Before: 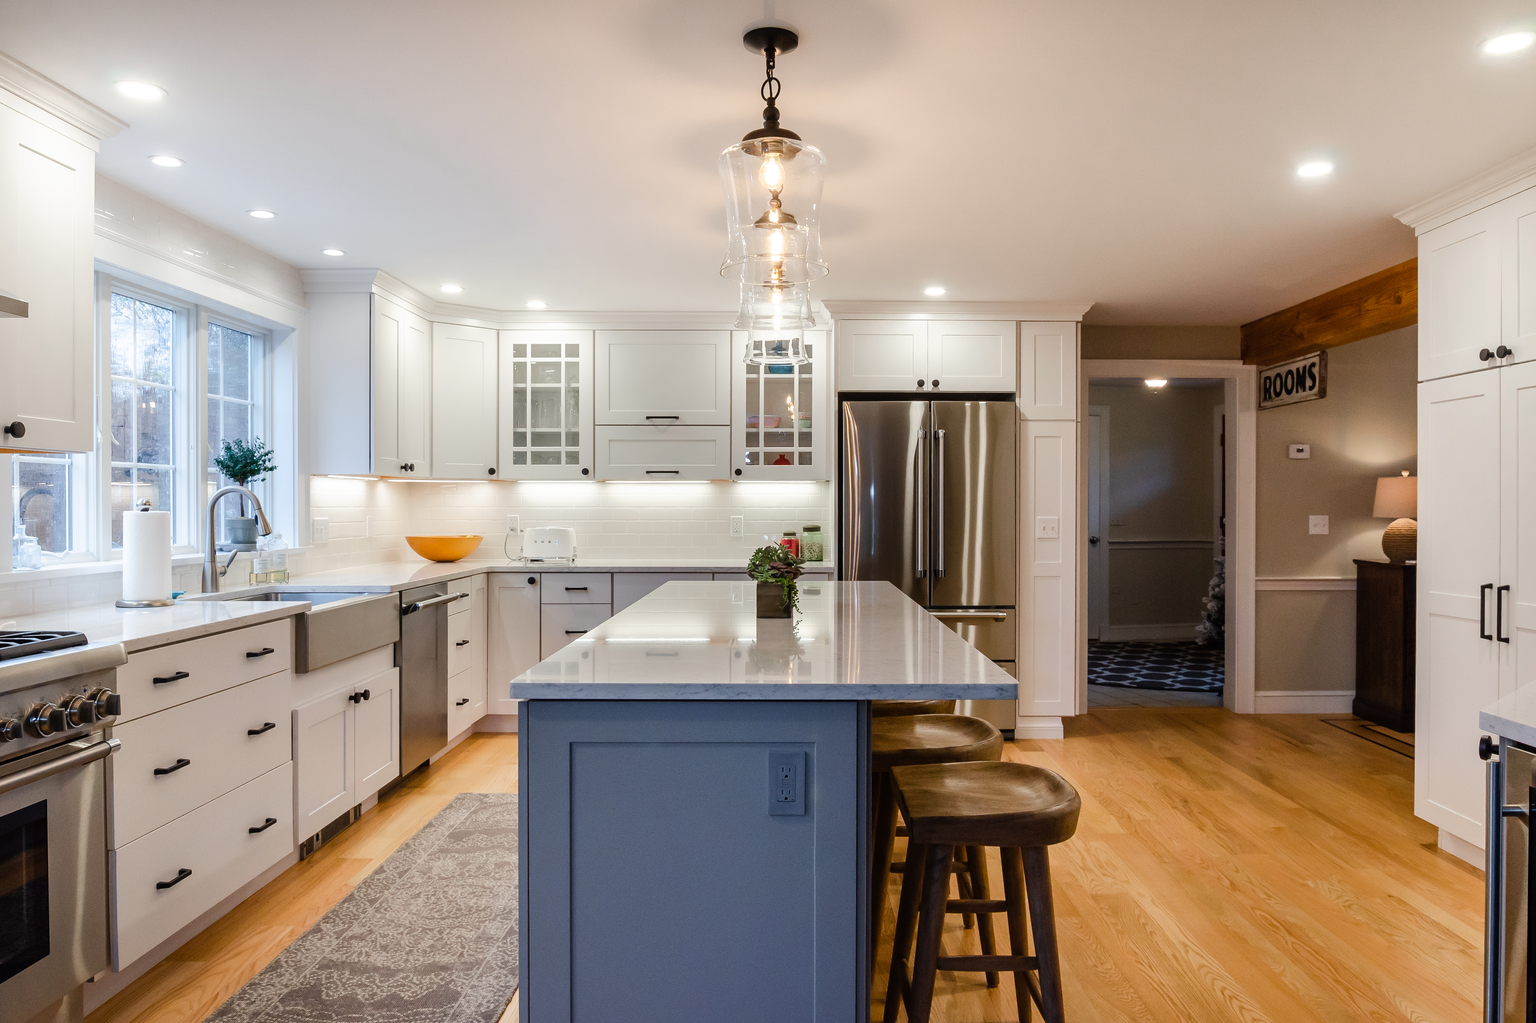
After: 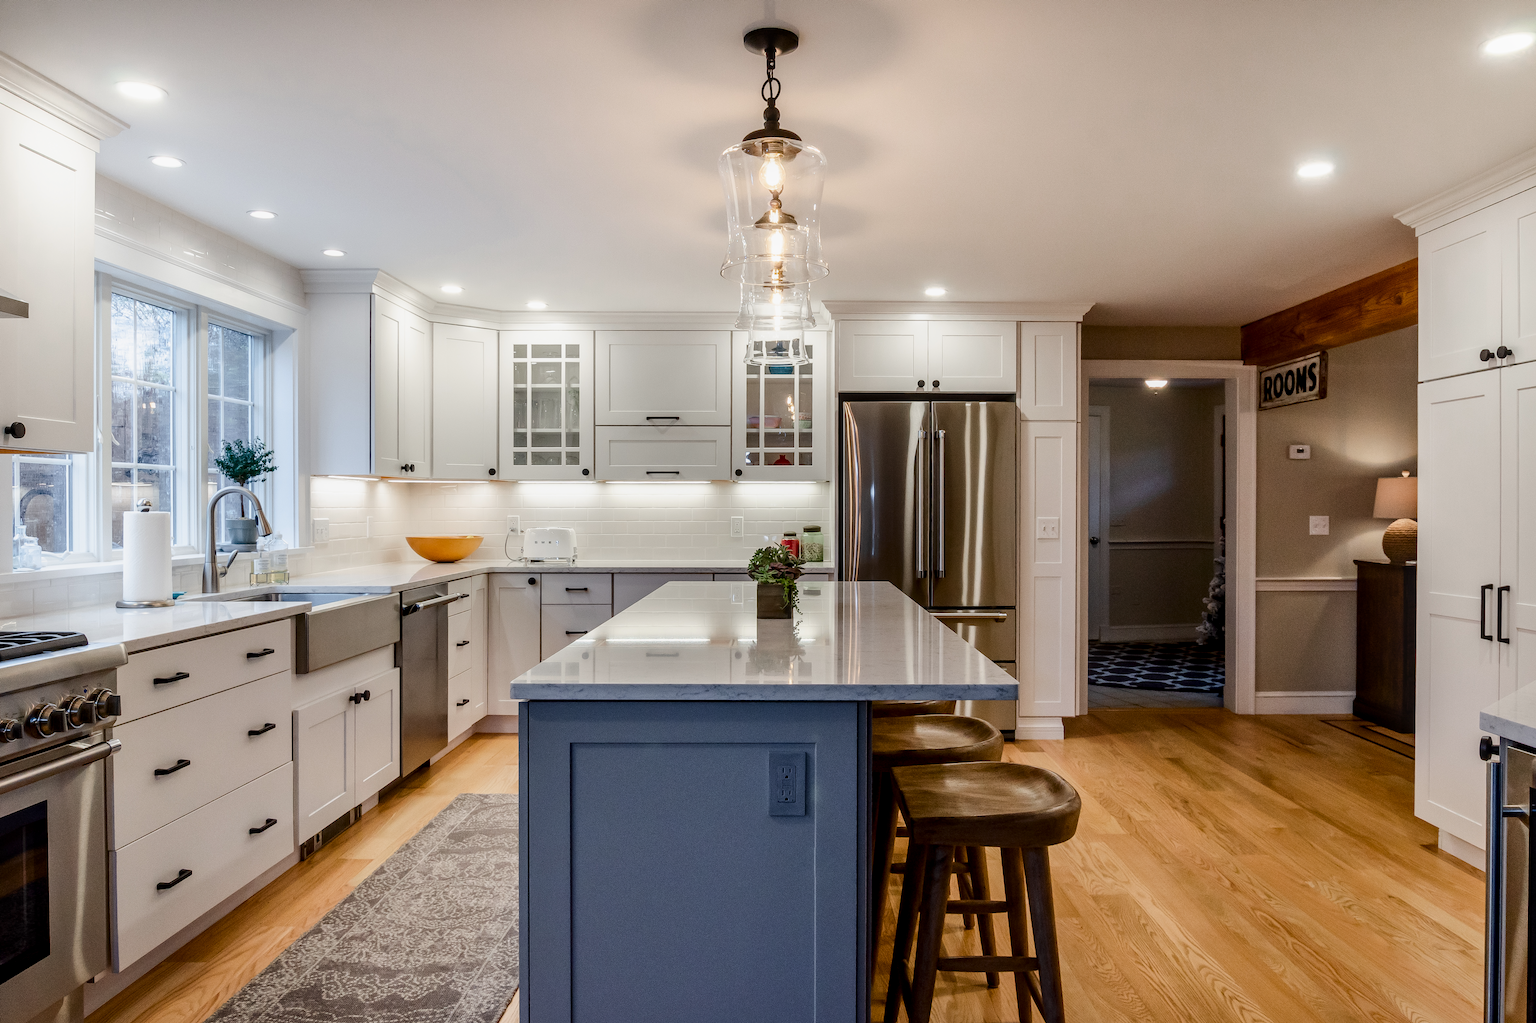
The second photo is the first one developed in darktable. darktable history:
local contrast: on, module defaults
tone equalizer: -8 EV 0.25 EV, -7 EV 0.417 EV, -6 EV 0.417 EV, -5 EV 0.25 EV, -3 EV -0.25 EV, -2 EV -0.417 EV, -1 EV -0.417 EV, +0 EV -0.25 EV, edges refinement/feathering 500, mask exposure compensation -1.57 EV, preserve details guided filter
contrast brightness saturation: contrast 0.22
